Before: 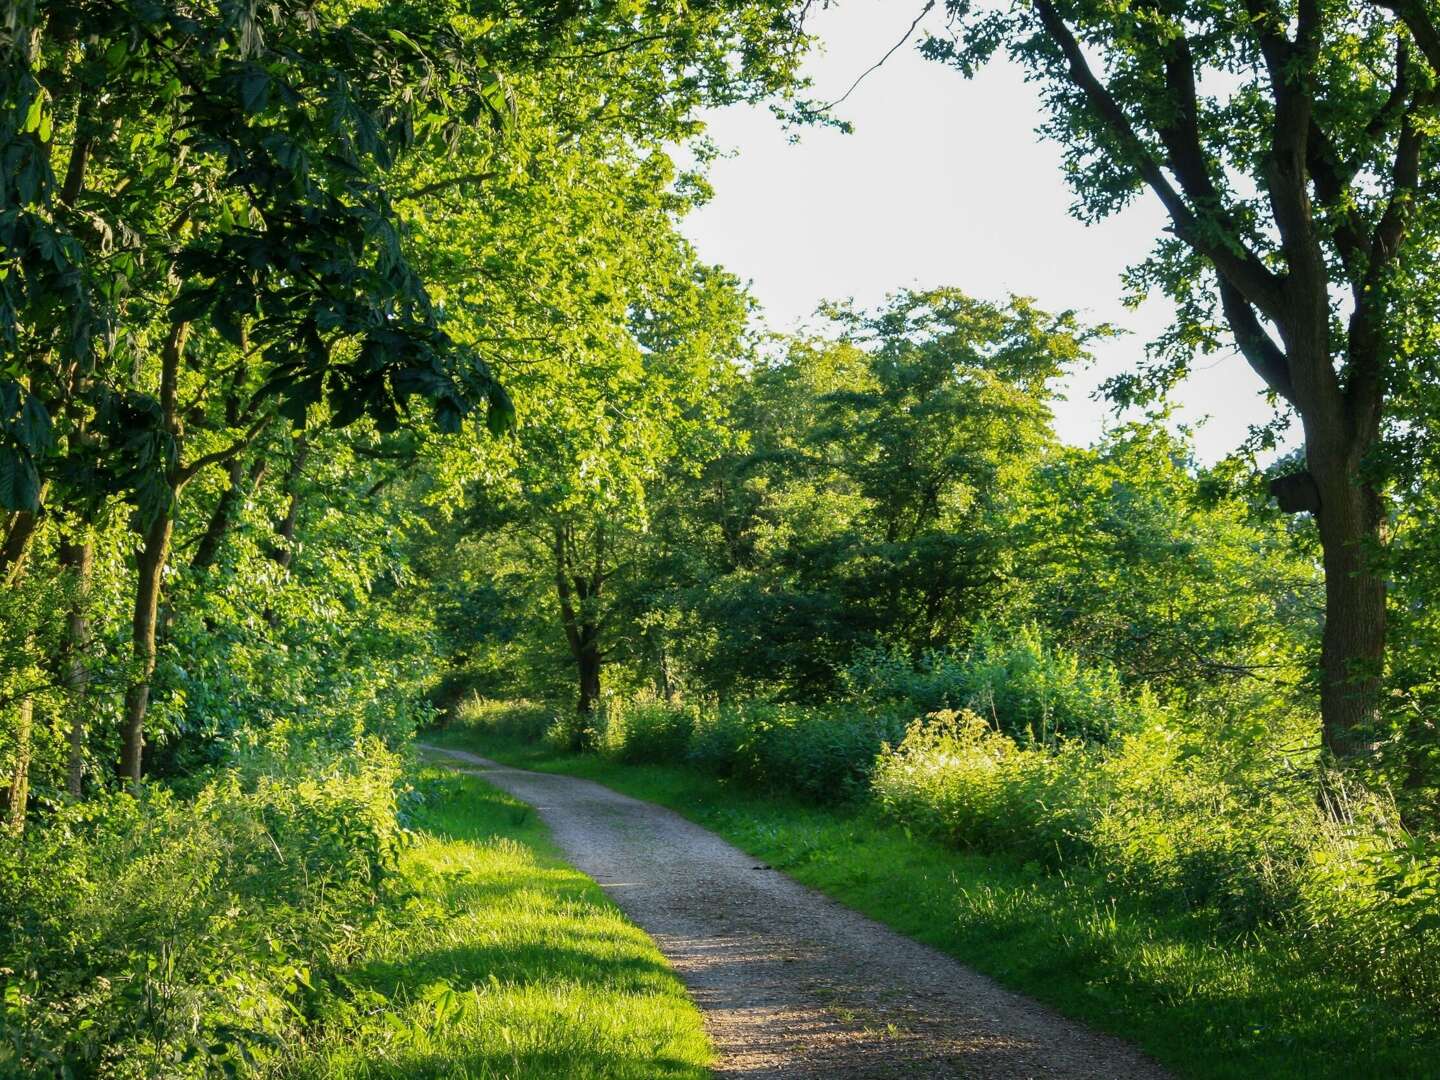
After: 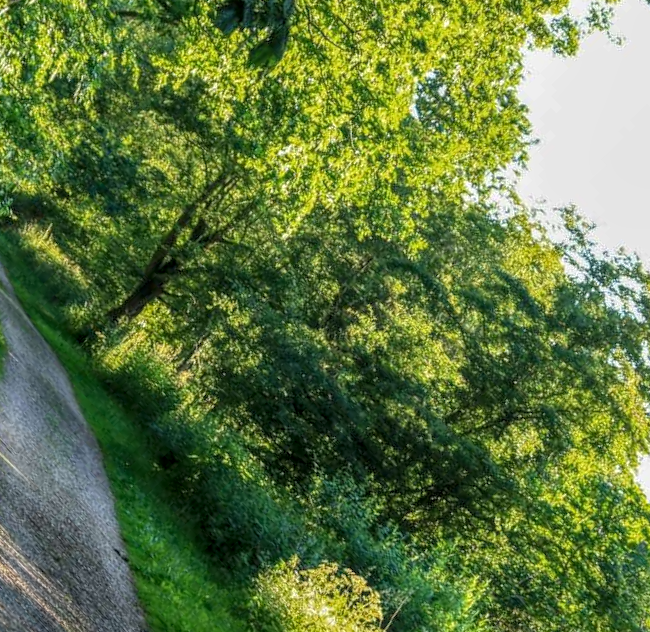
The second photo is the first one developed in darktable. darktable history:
local contrast: highlights 75%, shadows 55%, detail 177%, midtone range 0.206
crop and rotate: angle -46.19°, top 16.01%, right 0.971%, bottom 11.723%
